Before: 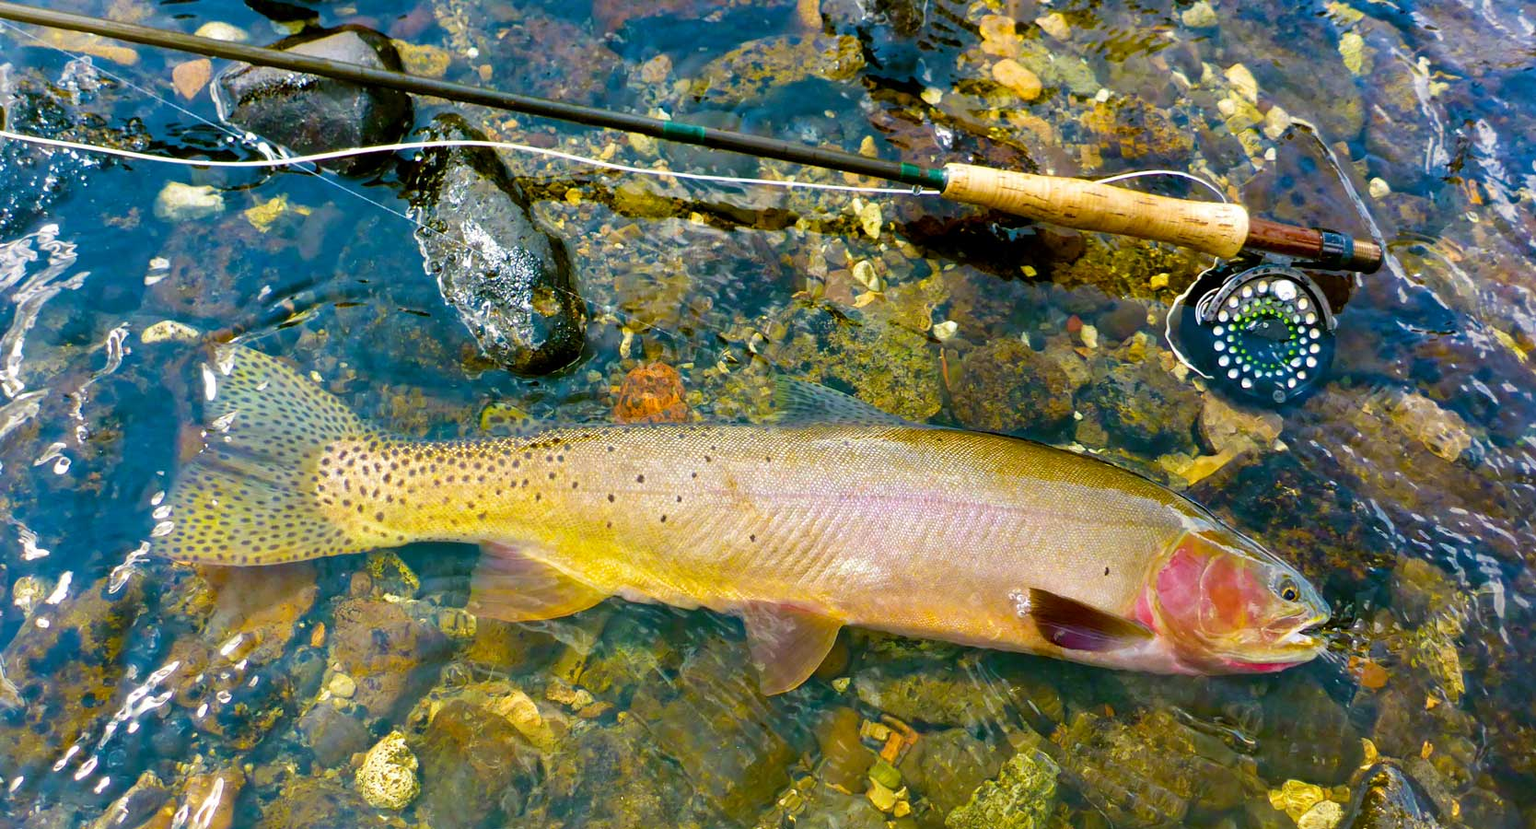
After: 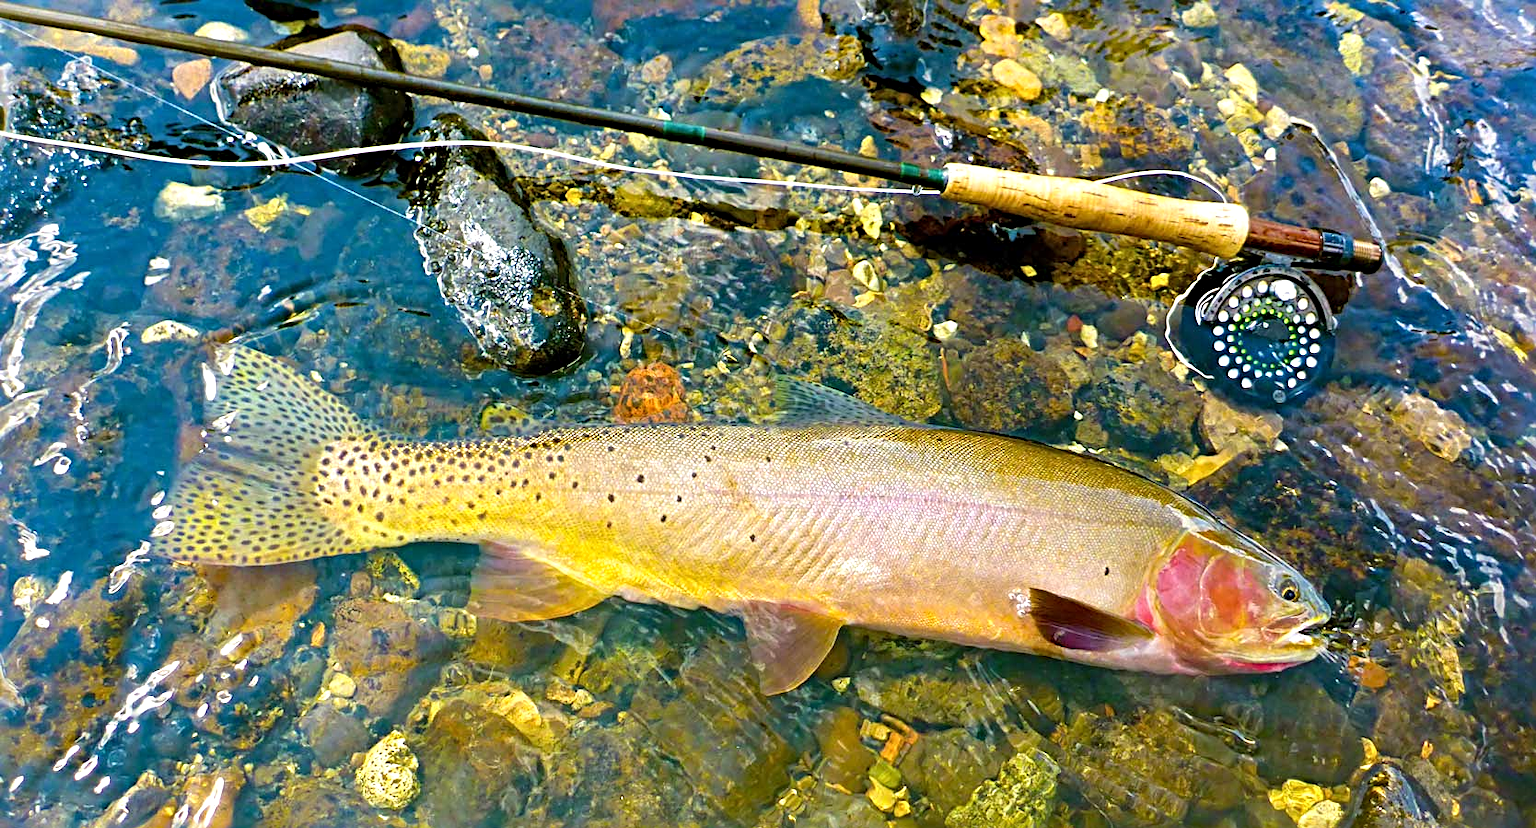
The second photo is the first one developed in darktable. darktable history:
sharpen: radius 4
exposure: exposure 0.367 EV, compensate highlight preservation false
